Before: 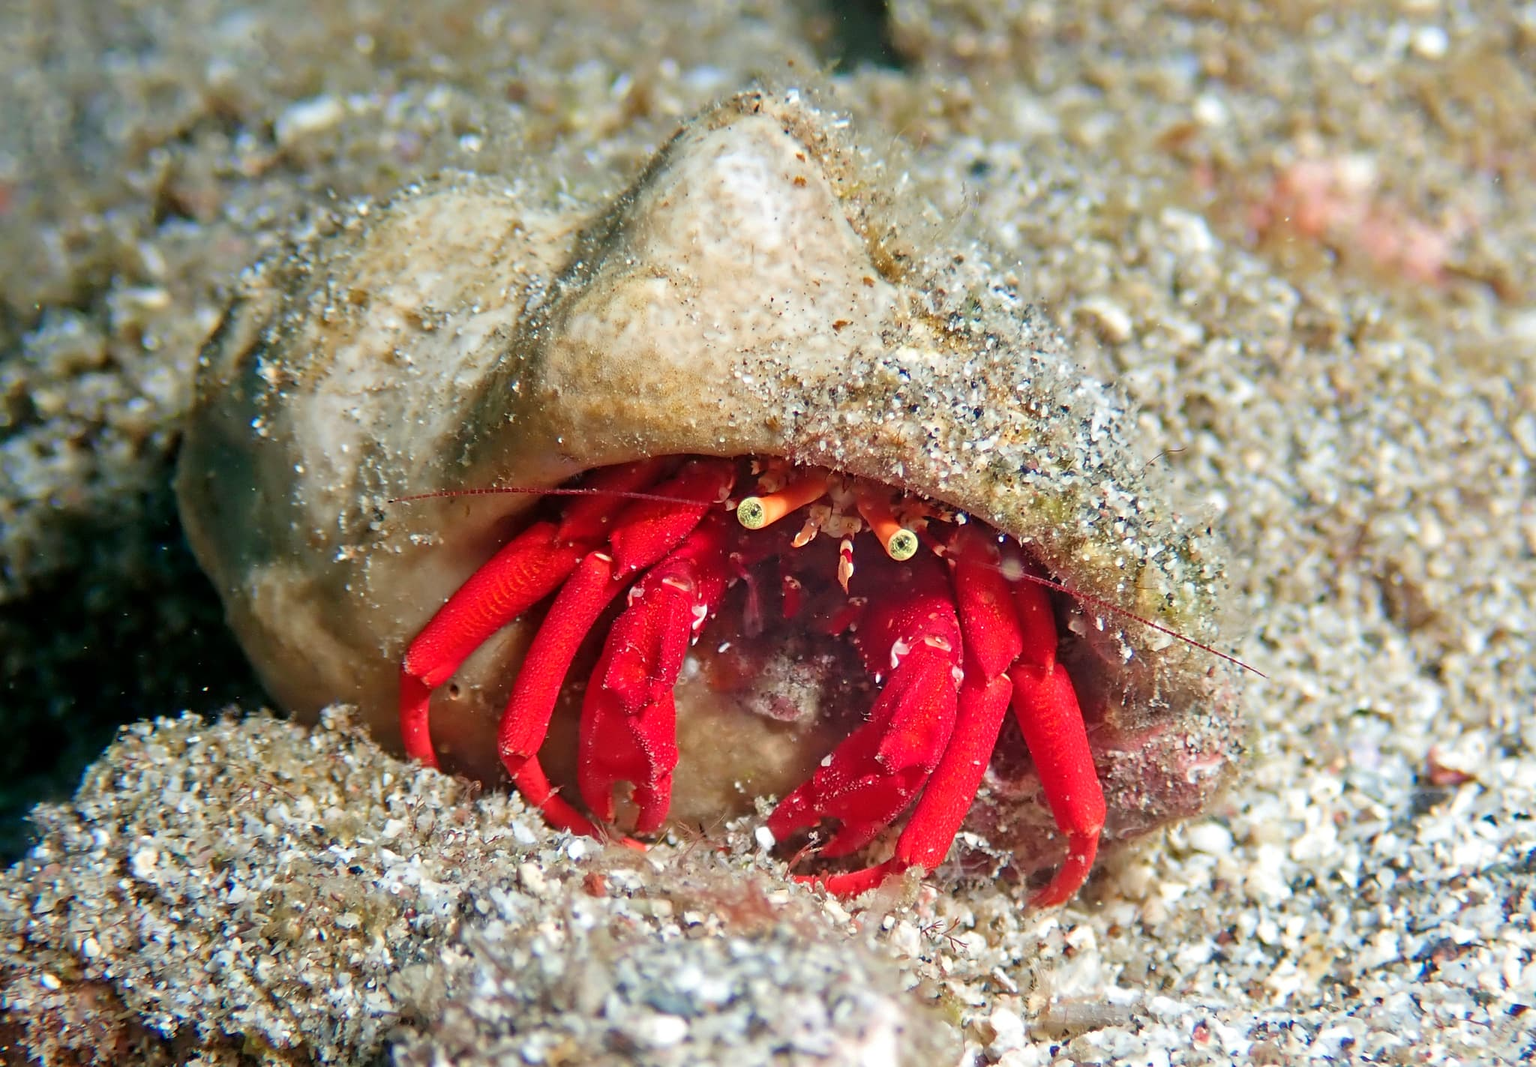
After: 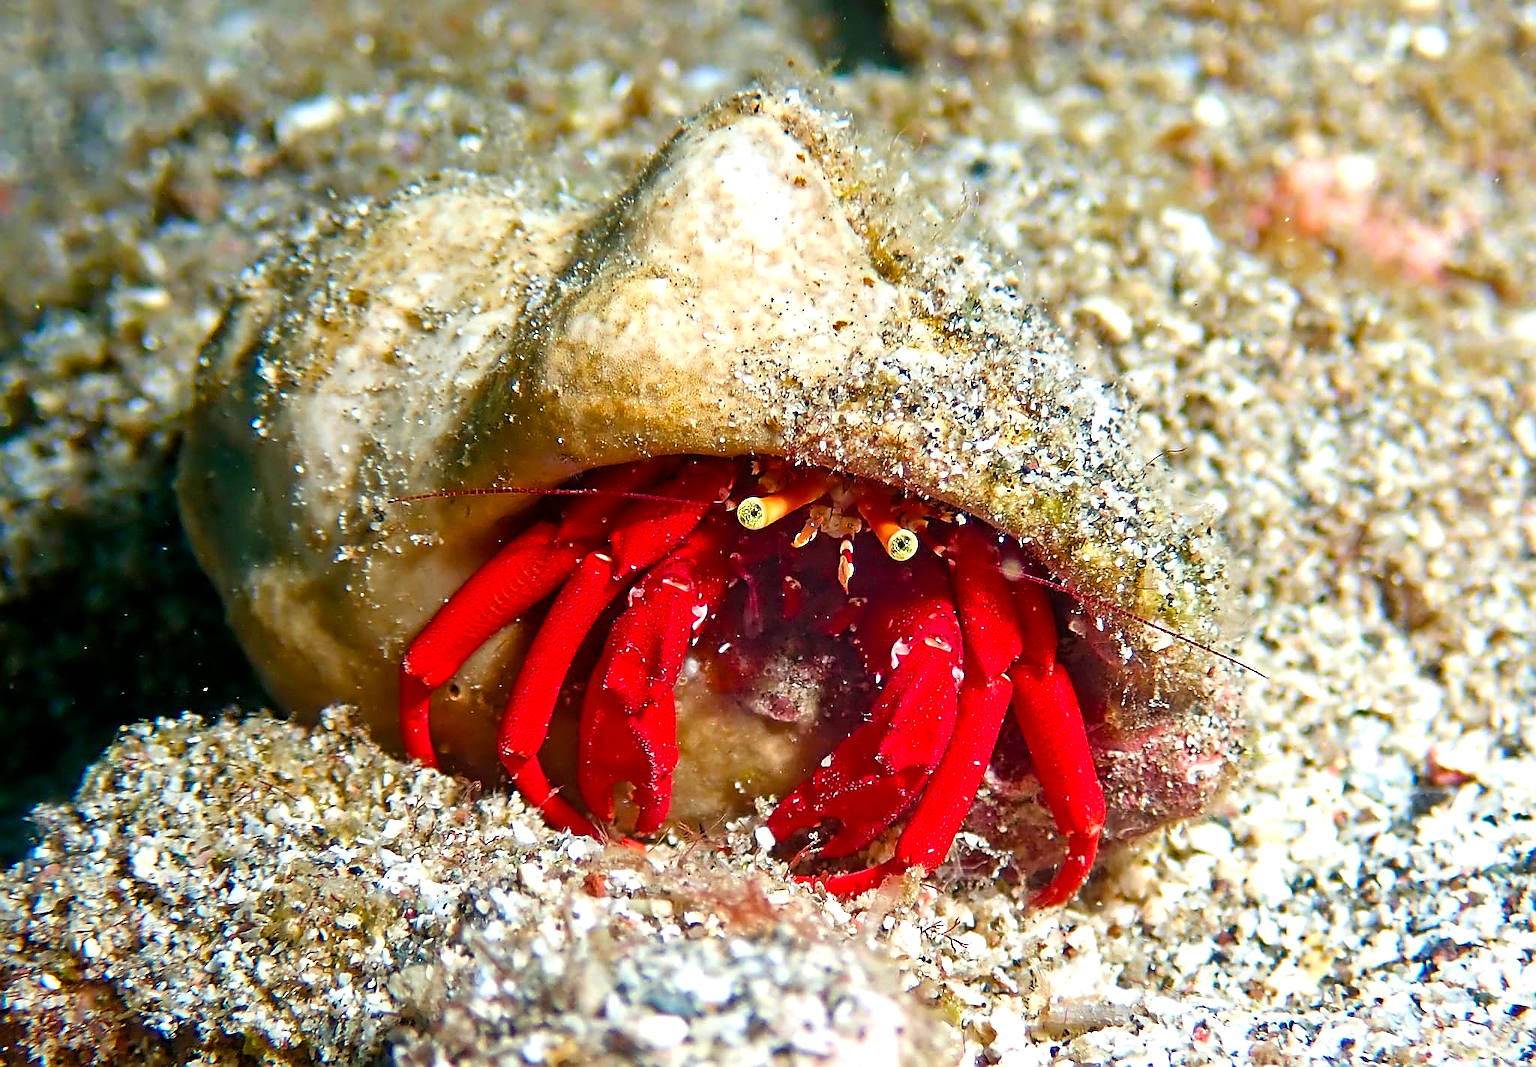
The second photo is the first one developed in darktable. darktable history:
sharpen: radius 1.401, amount 1.234, threshold 0.701
color balance rgb: linear chroma grading › global chroma 15.194%, perceptual saturation grading › global saturation 9.473%, perceptual saturation grading › highlights -13.022%, perceptual saturation grading › mid-tones 14.769%, perceptual saturation grading › shadows 22.179%, perceptual brilliance grading › global brilliance 14.77%, perceptual brilliance grading › shadows -34.889%, global vibrance 20%
